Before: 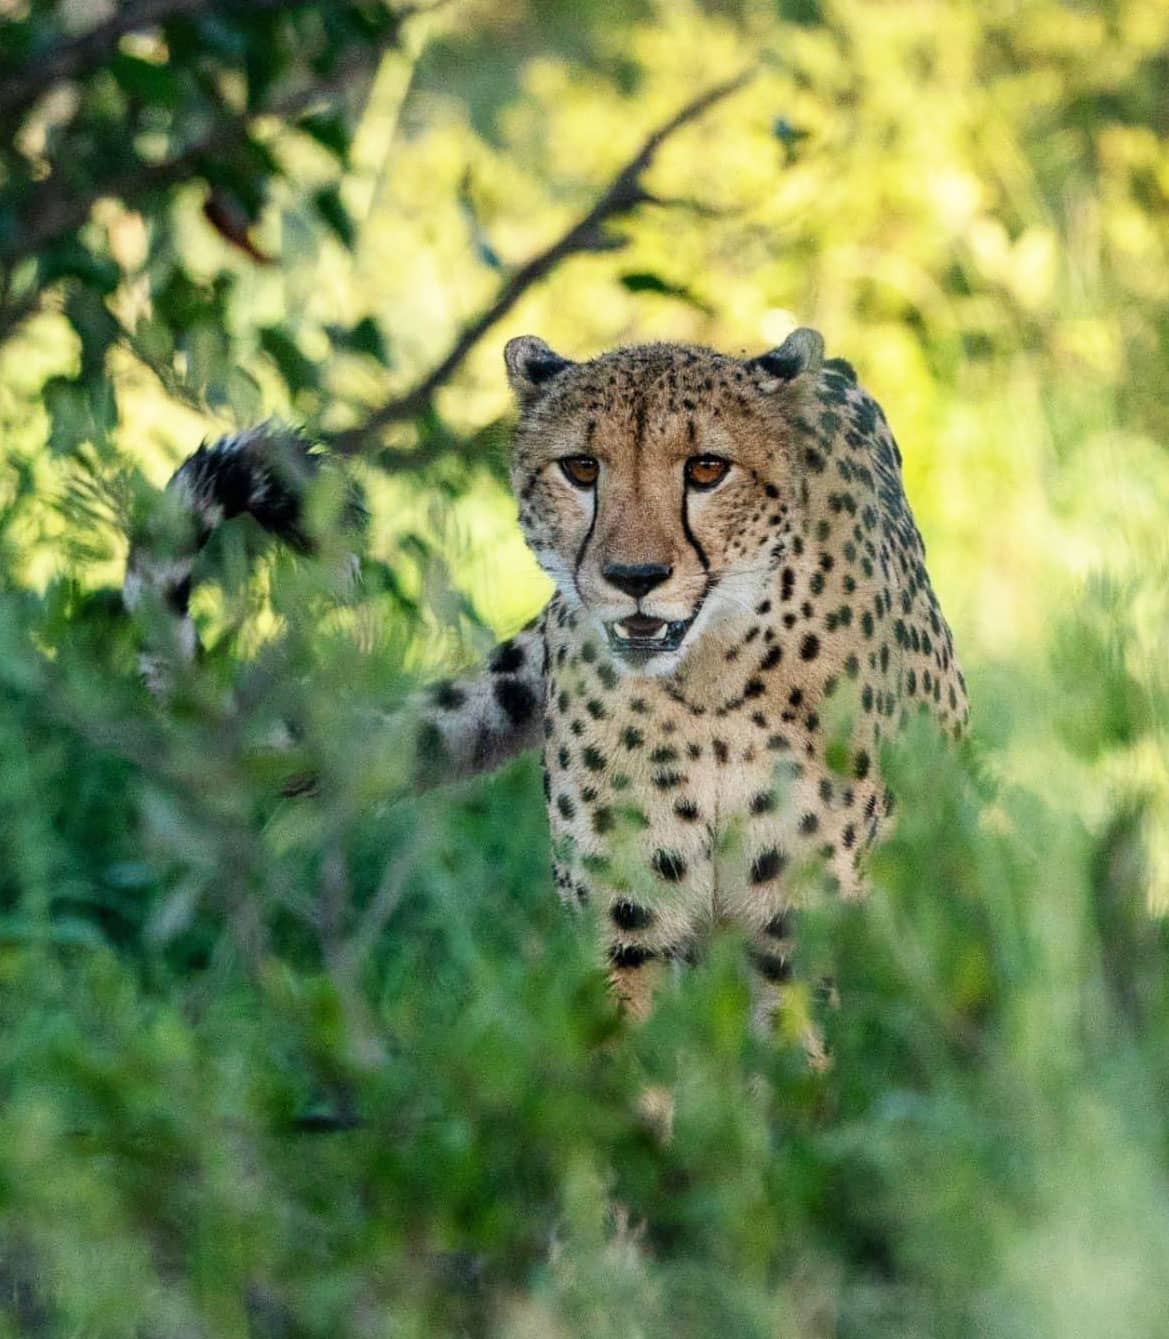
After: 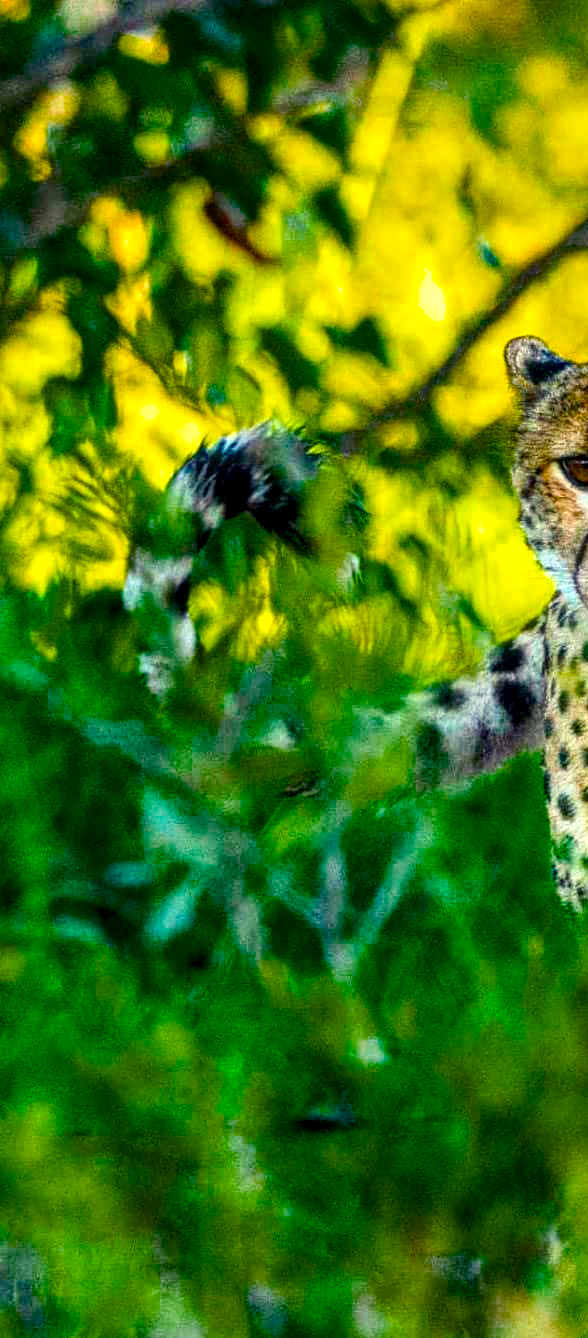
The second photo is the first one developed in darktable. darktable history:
crop and rotate: left 0.018%, top 0%, right 49.658%
local contrast: highlights 62%, detail 143%, midtone range 0.428
exposure: black level correction 0, exposure 0.693 EV, compensate exposure bias true, compensate highlight preservation false
color balance rgb: highlights gain › luminance 5.731%, highlights gain › chroma 2.56%, highlights gain › hue 90.39°, perceptual saturation grading › global saturation 99.464%, global vibrance 6.862%, saturation formula JzAzBz (2021)
shadows and highlights: low approximation 0.01, soften with gaussian
